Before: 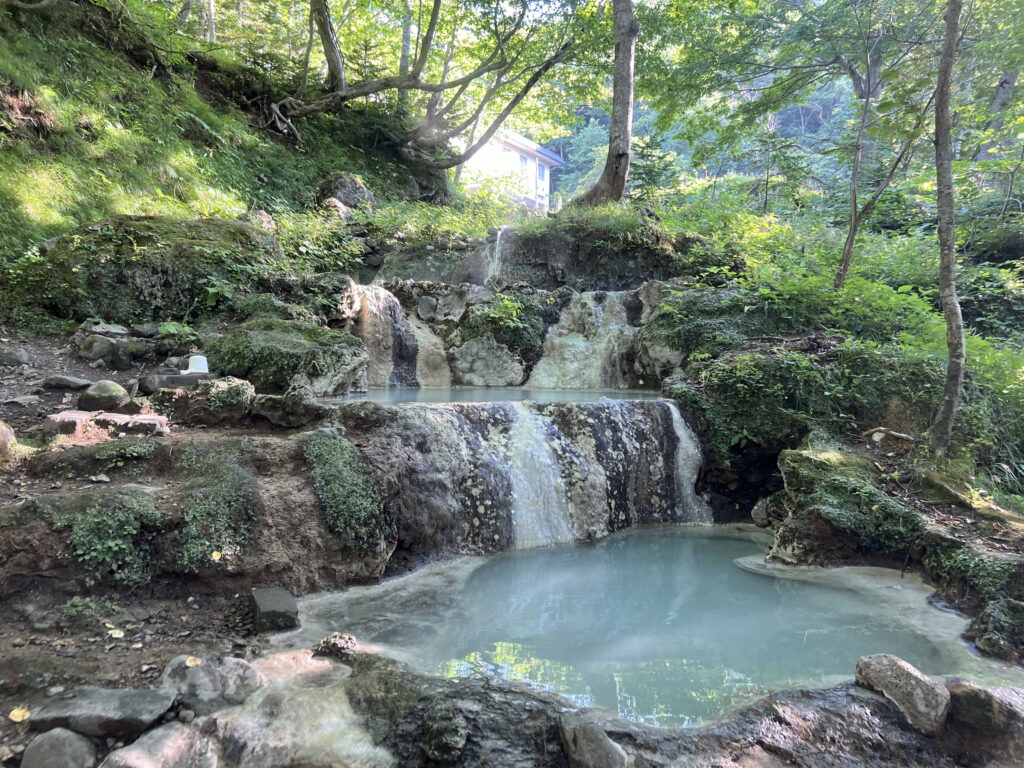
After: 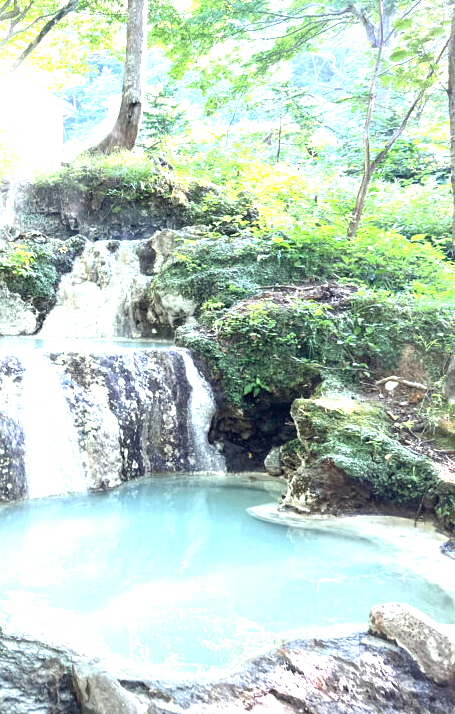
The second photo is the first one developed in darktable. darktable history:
crop: left 47.628%, top 6.643%, right 7.874%
exposure: black level correction 0, exposure 1.975 EV, compensate exposure bias true, compensate highlight preservation false
